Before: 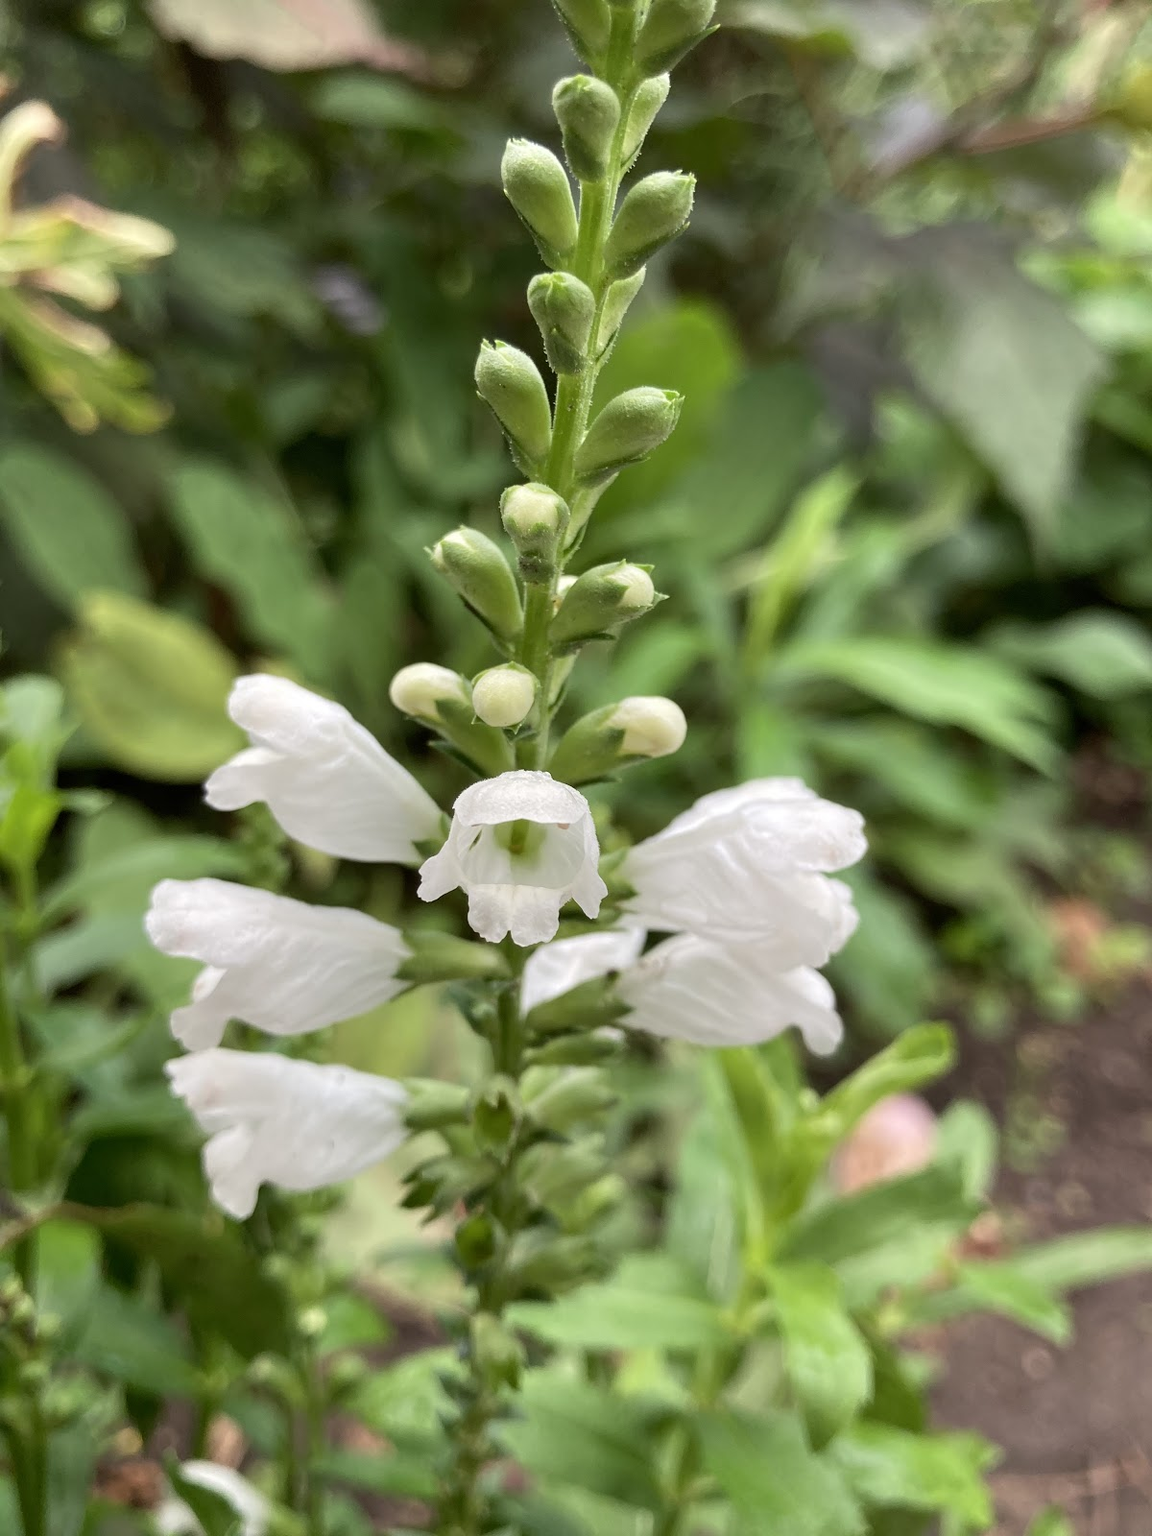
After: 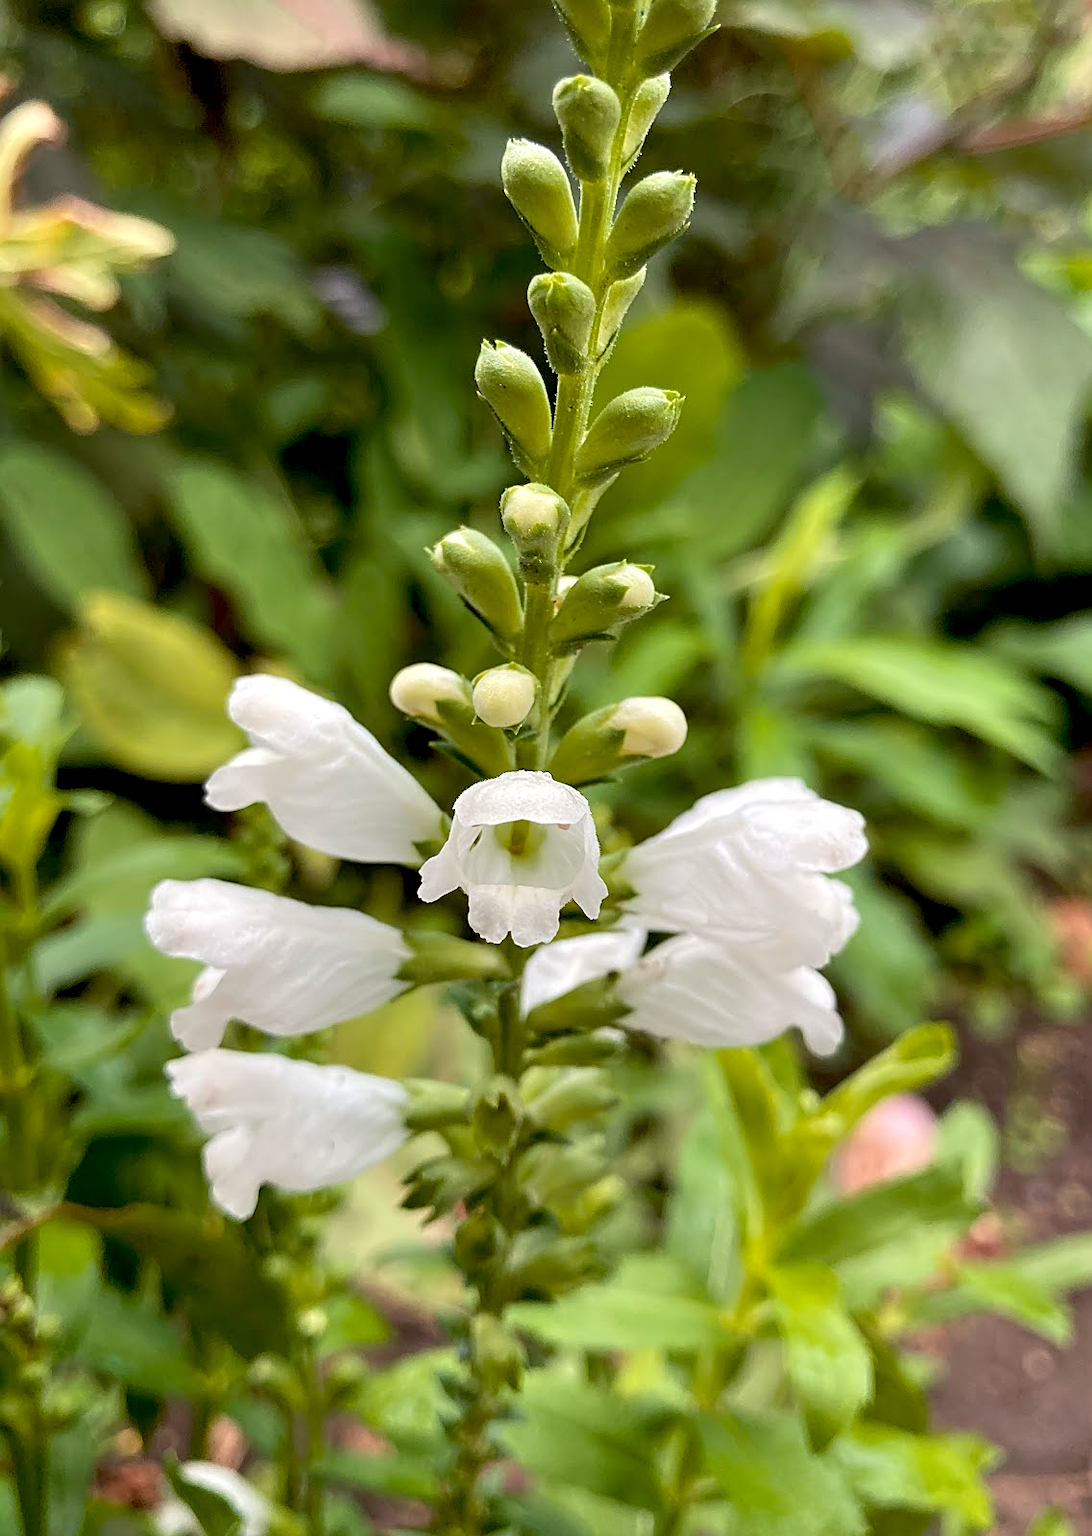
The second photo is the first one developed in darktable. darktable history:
color zones: curves: ch1 [(0.235, 0.558) (0.75, 0.5)]; ch2 [(0.25, 0.462) (0.749, 0.457)]
exposure: black level correction 0.009, exposure 0.116 EV, compensate highlight preservation false
crop and rotate: left 0%, right 5.22%
sharpen: on, module defaults
